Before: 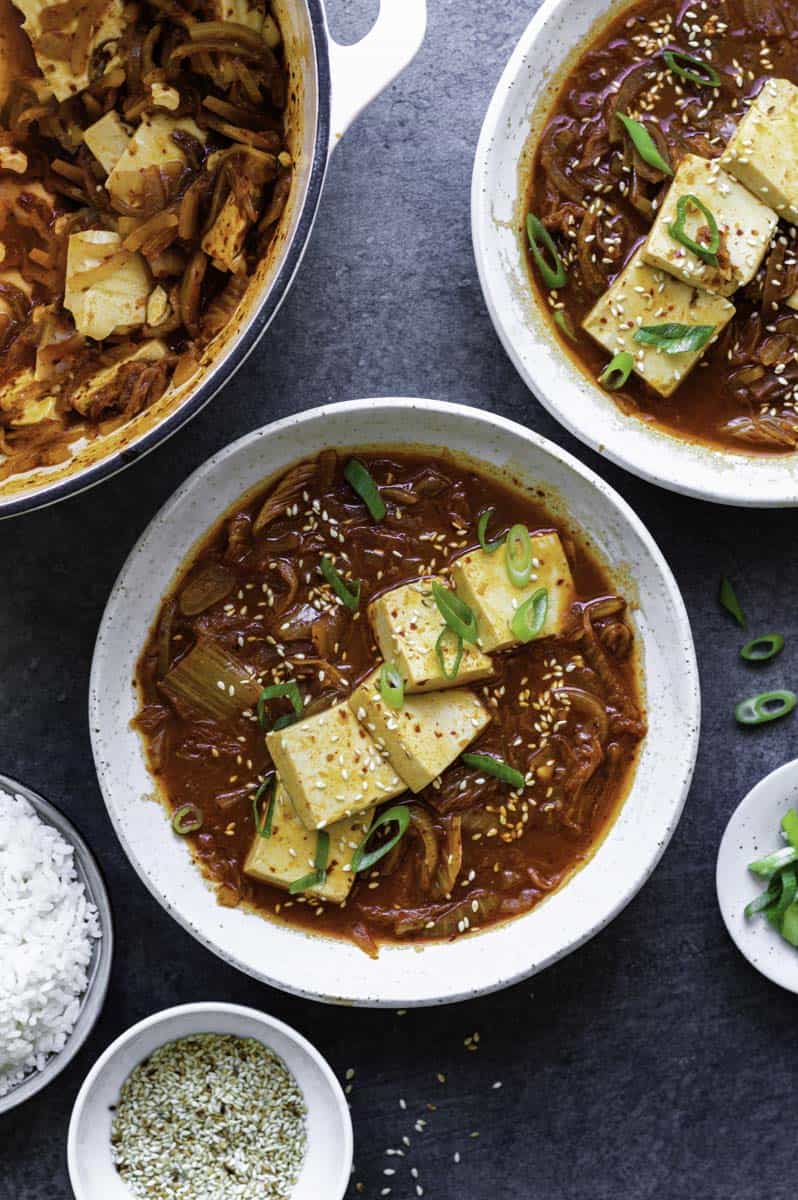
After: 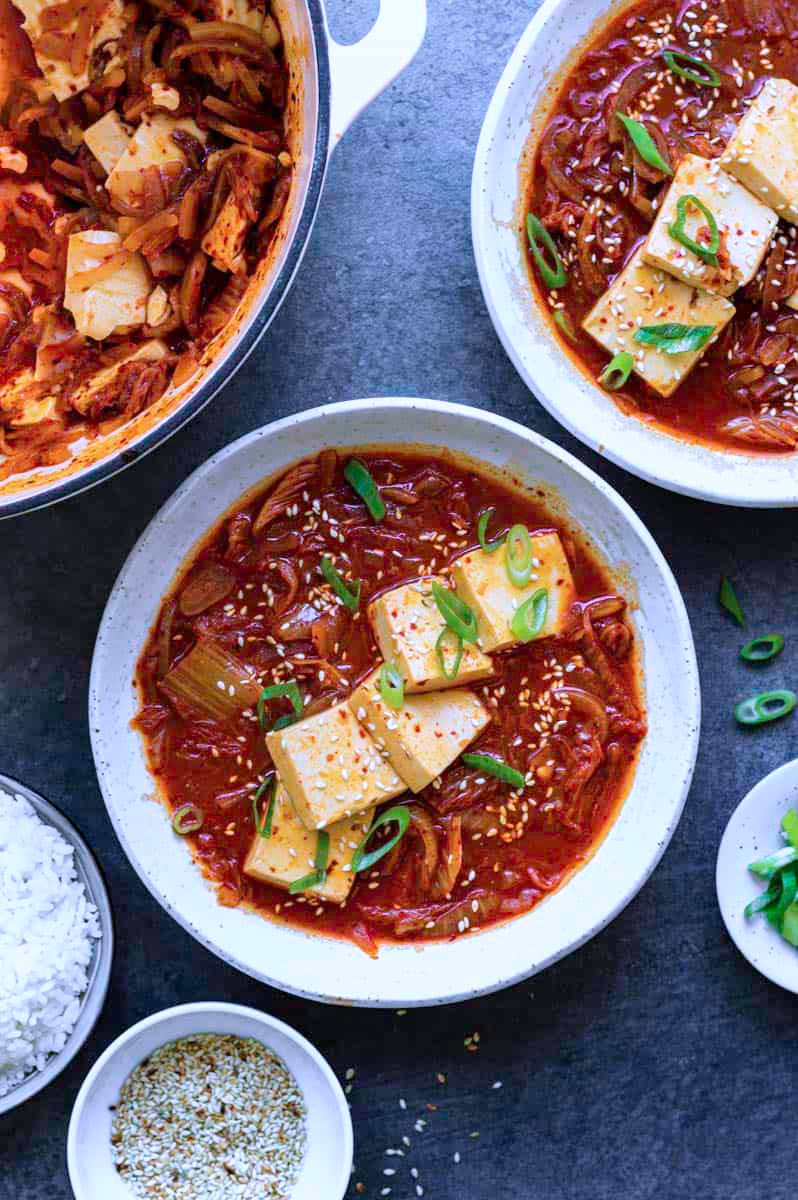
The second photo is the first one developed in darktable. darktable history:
color calibration: illuminant as shot in camera, x 0.379, y 0.396, temperature 4128.85 K
